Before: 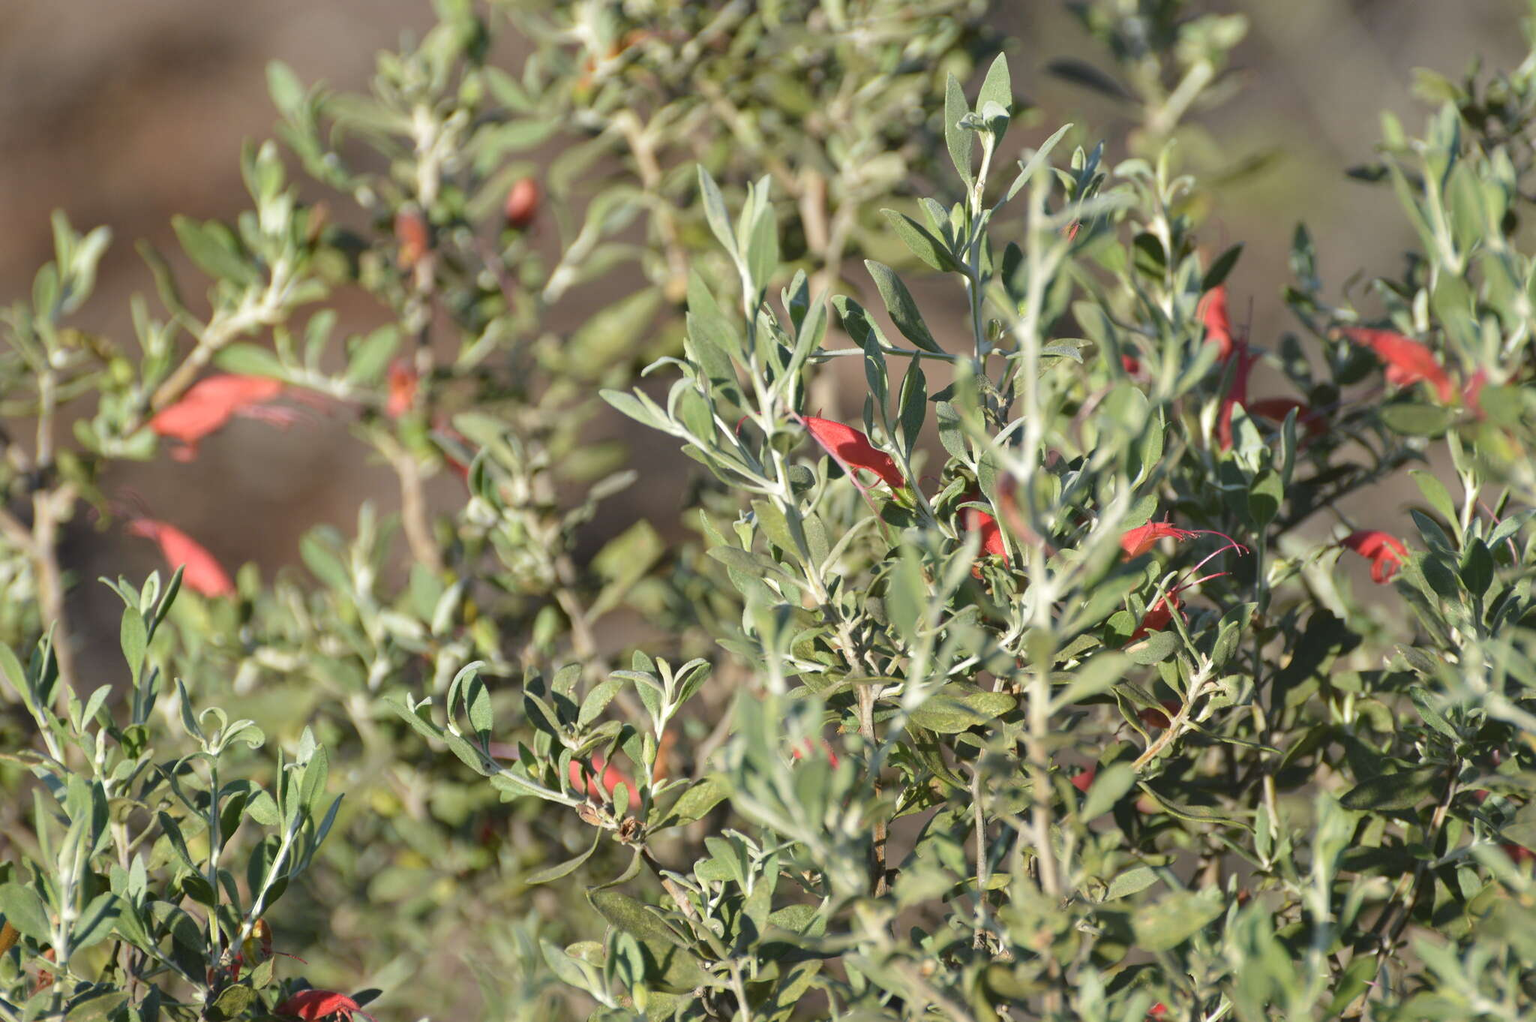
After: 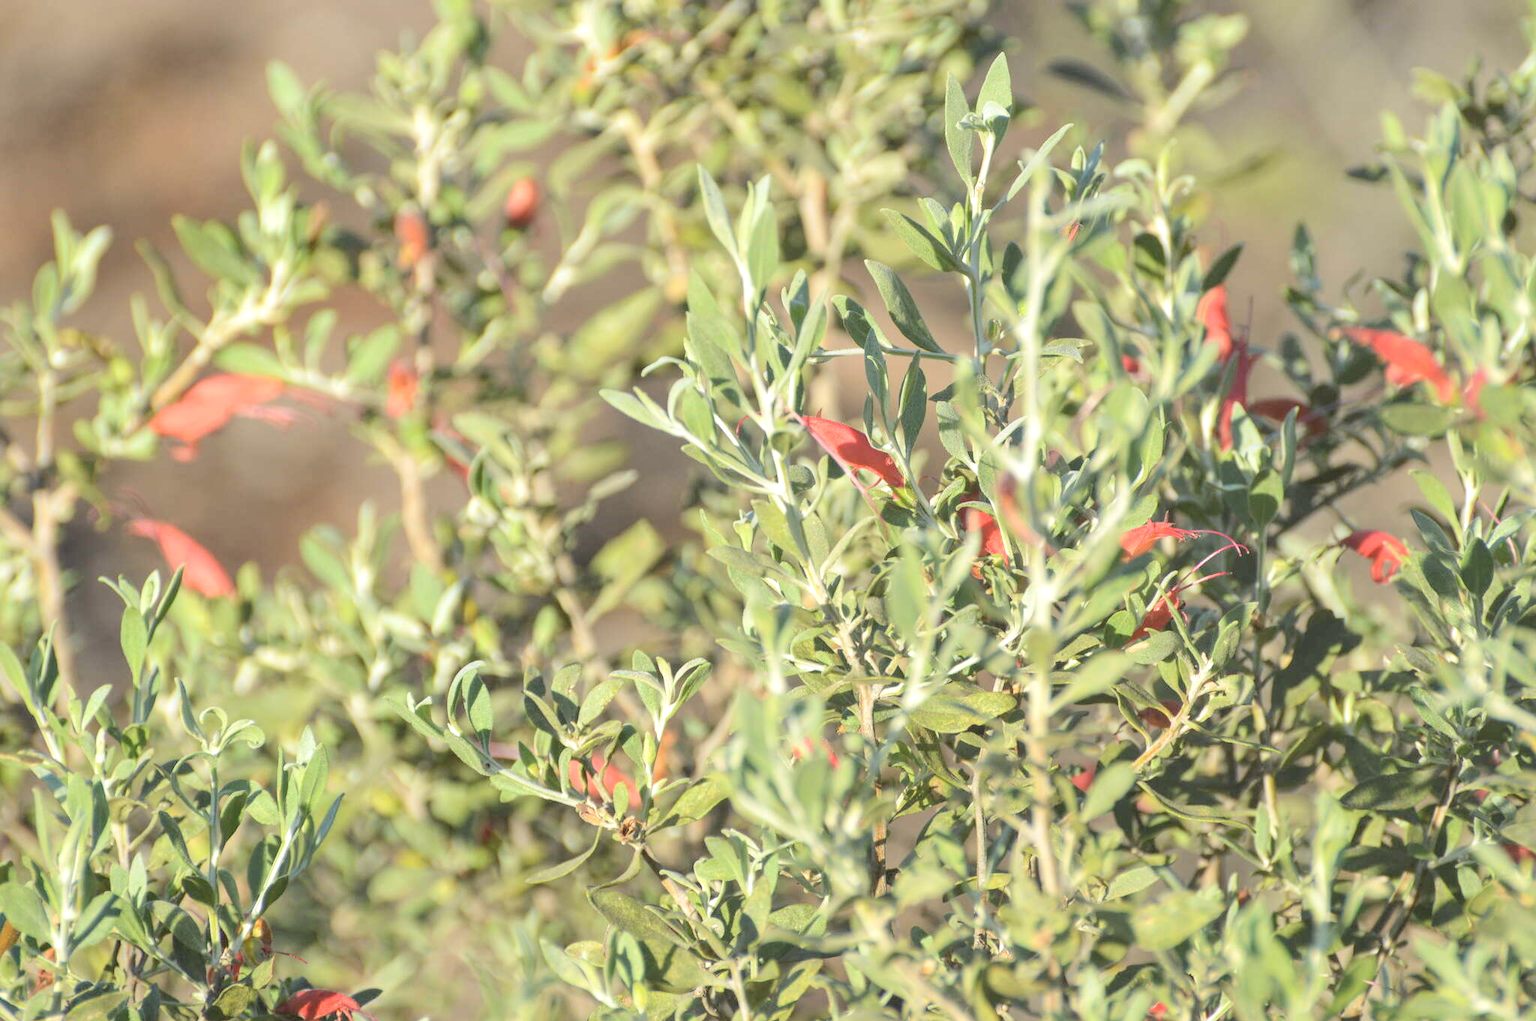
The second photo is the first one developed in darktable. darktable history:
exposure: exposure 0.566 EV, compensate highlight preservation false
local contrast: on, module defaults
rgb curve: curves: ch2 [(0, 0) (0.567, 0.512) (1, 1)], mode RGB, independent channels
global tonemap: drago (0.7, 100)
